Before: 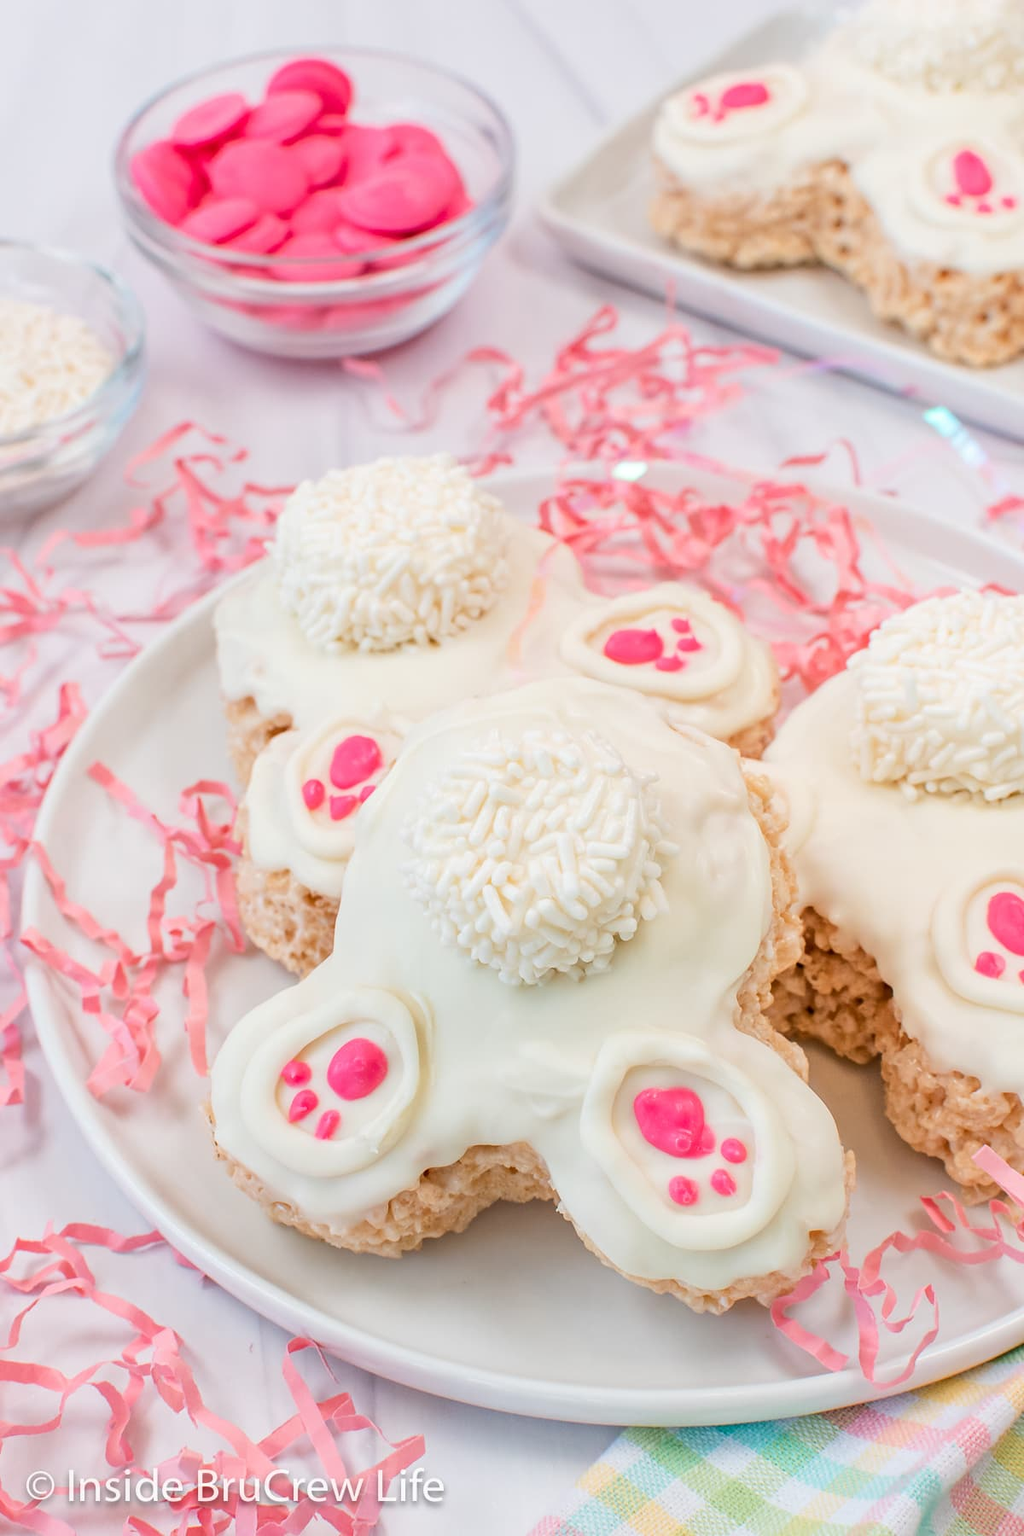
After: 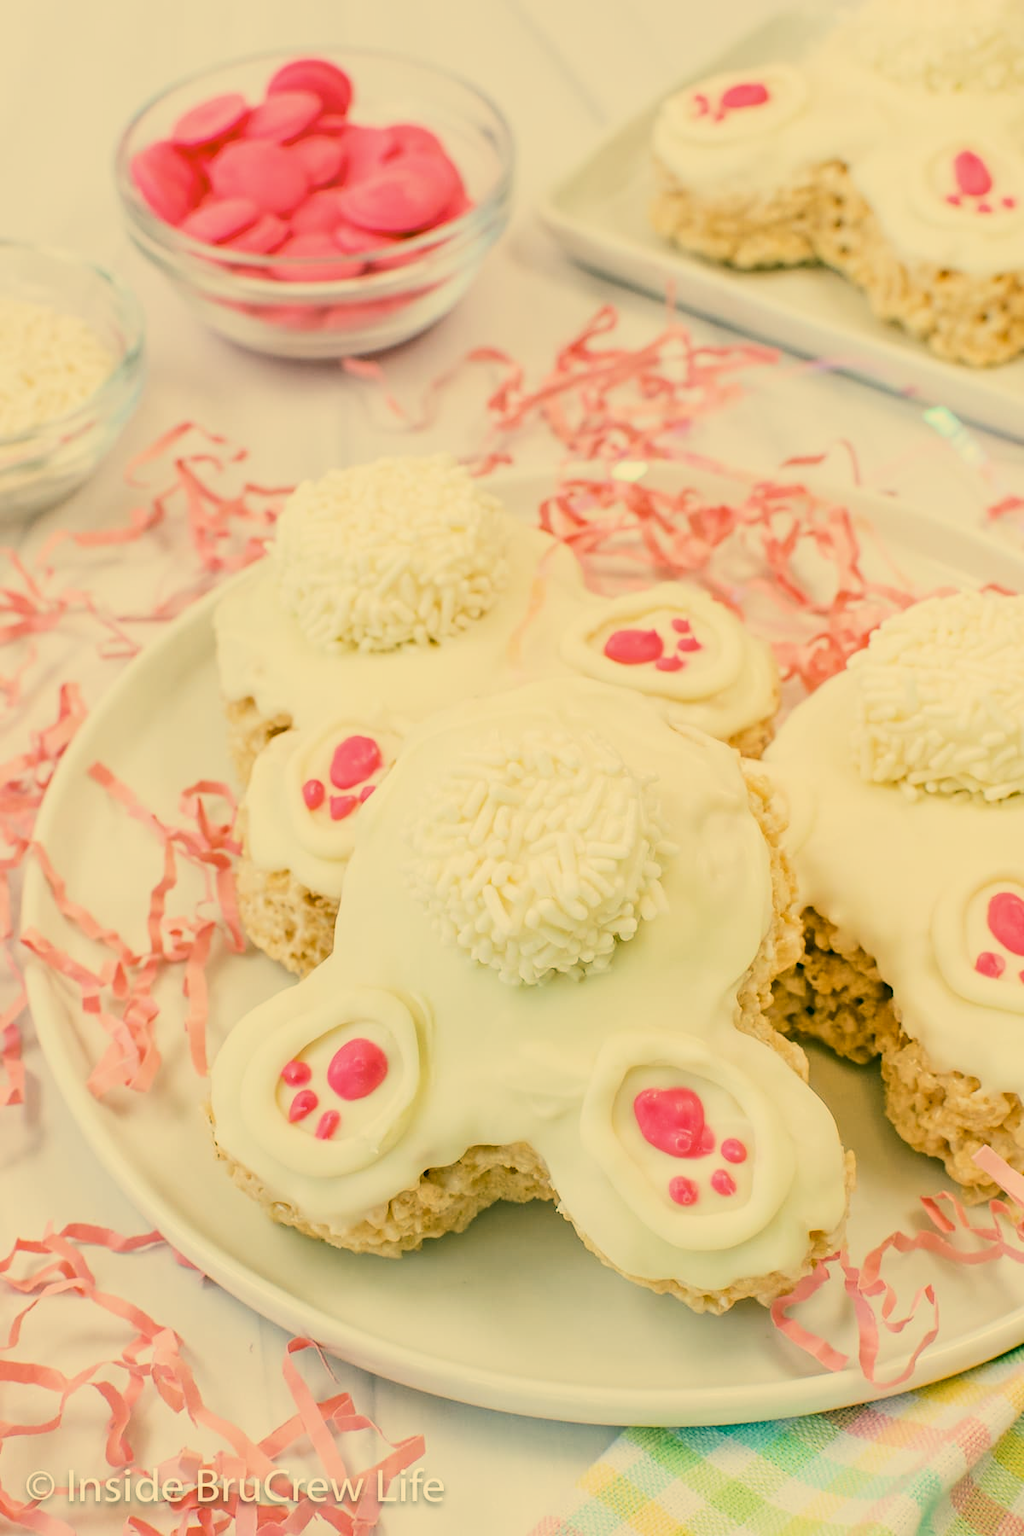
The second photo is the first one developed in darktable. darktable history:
filmic rgb: black relative exposure -16 EV, white relative exposure 5.25 EV, hardness 5.9, contrast 1.261
color correction: highlights a* 5.66, highlights b* 33.75, shadows a* -25.56, shadows b* 3.86
